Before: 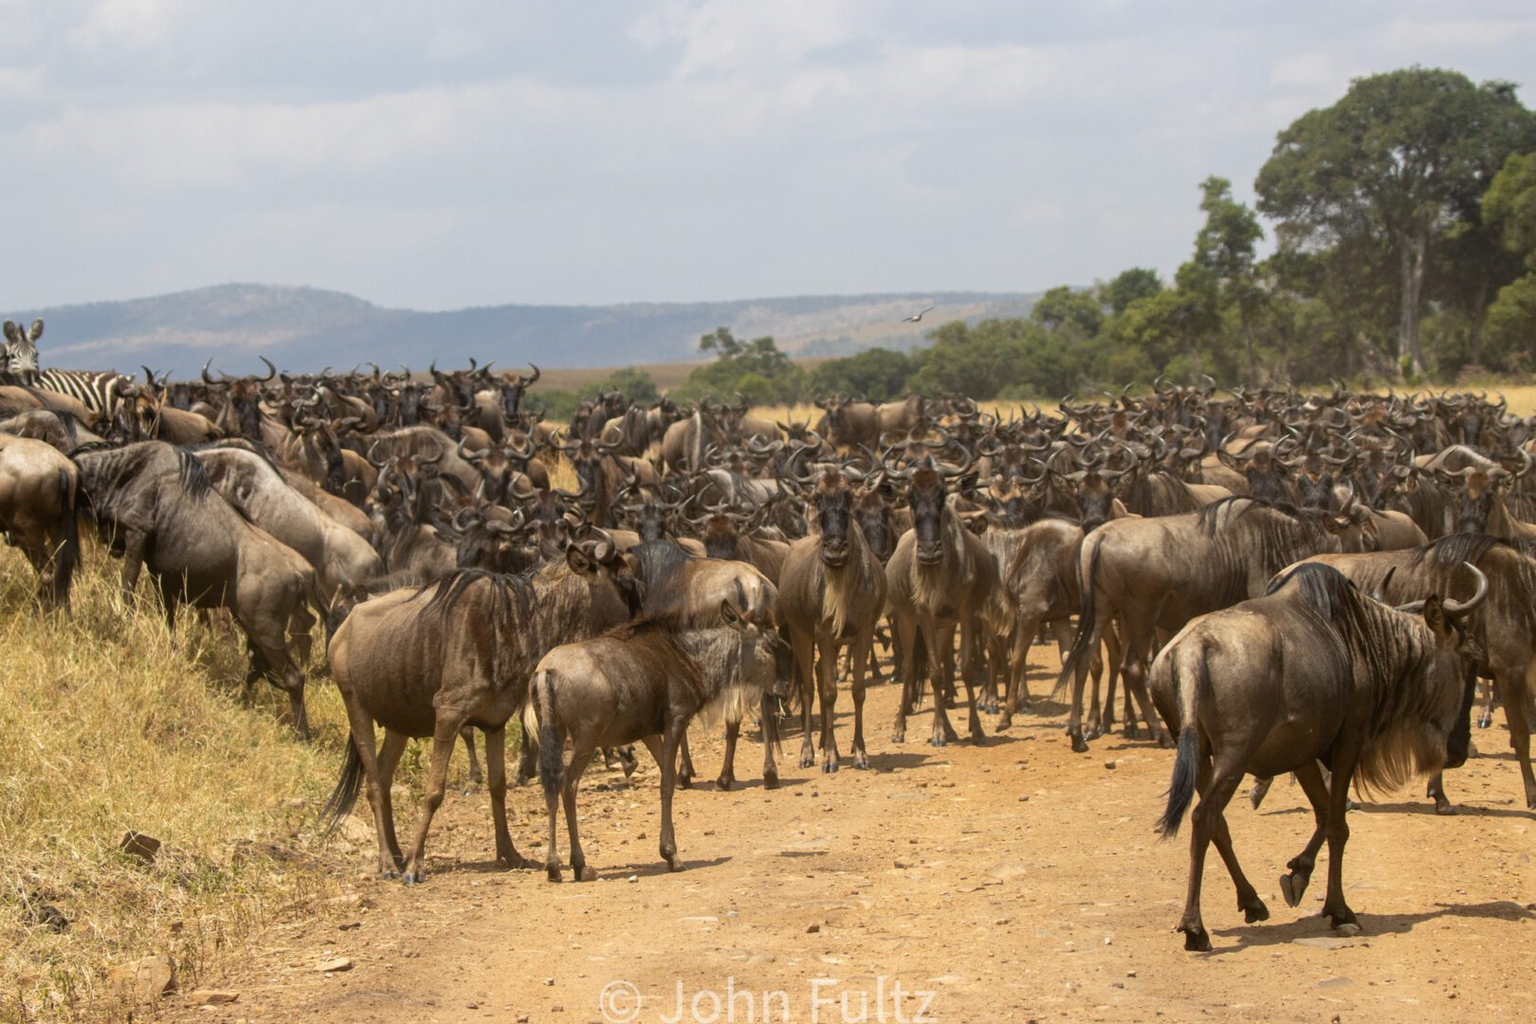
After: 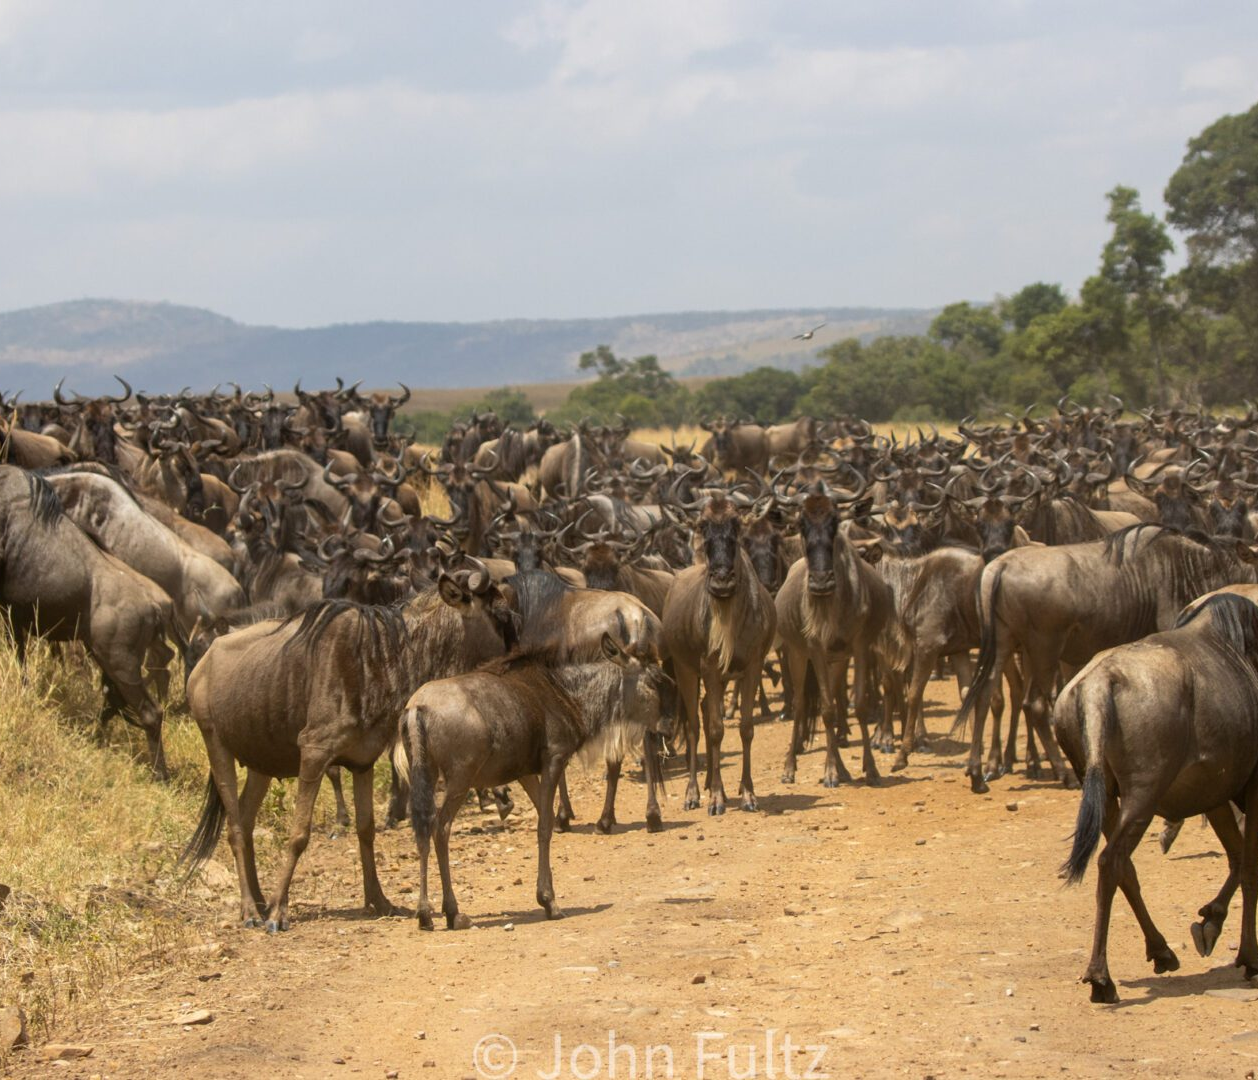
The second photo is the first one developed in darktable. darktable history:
crop: left 9.862%, right 12.441%
